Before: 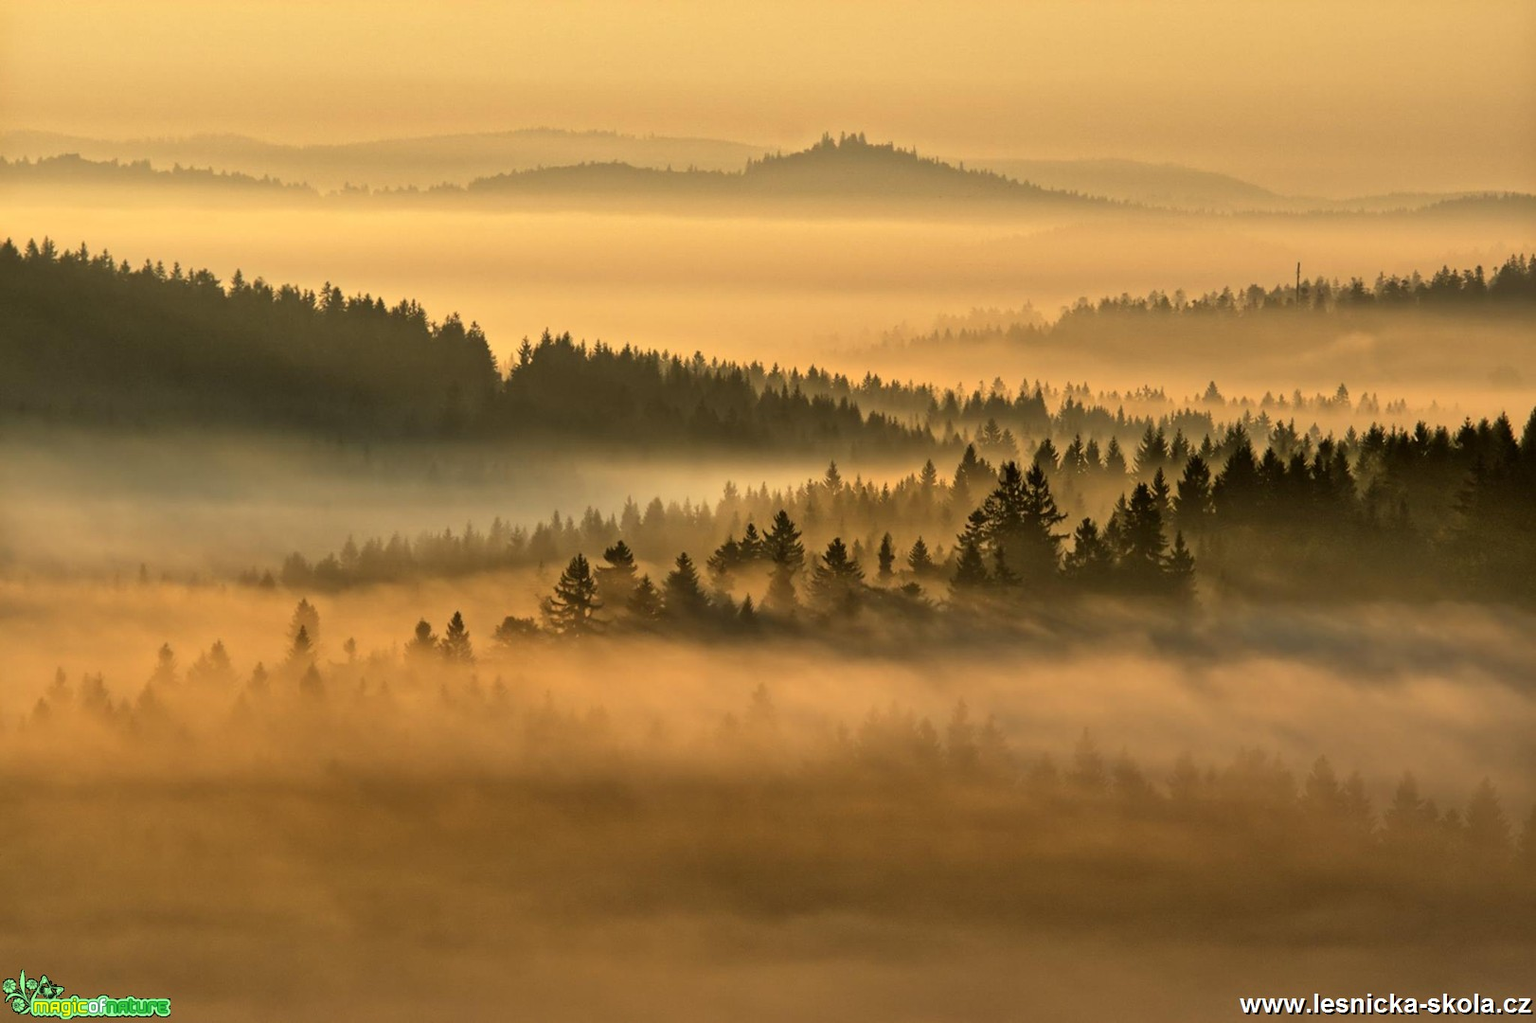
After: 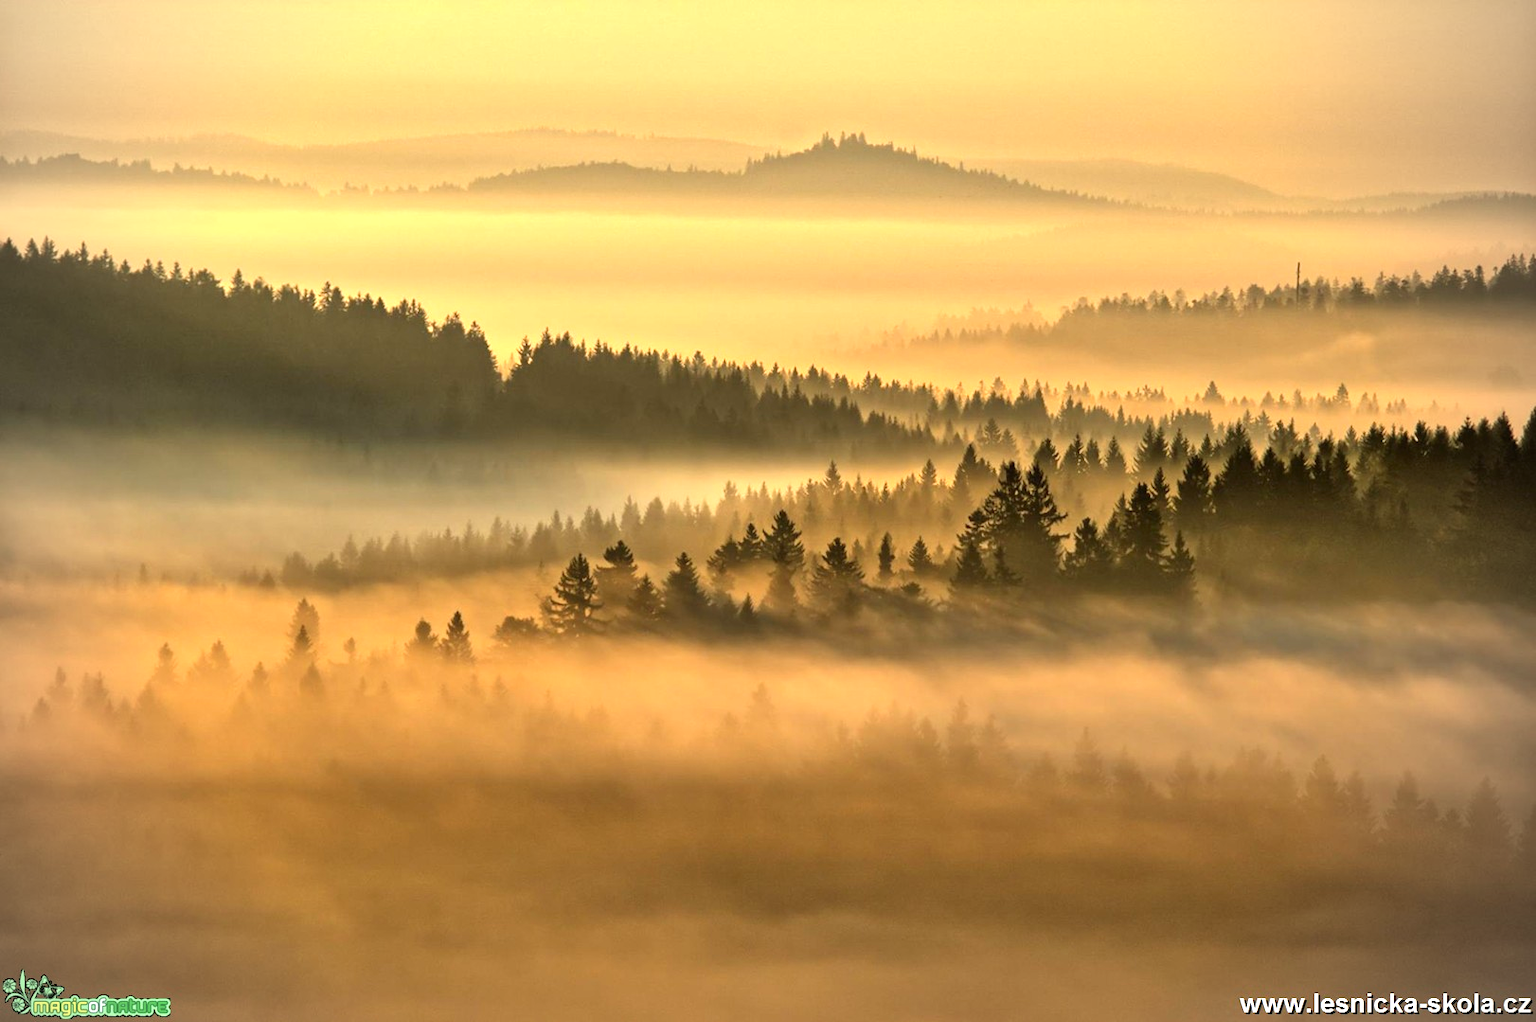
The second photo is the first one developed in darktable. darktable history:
exposure: black level correction 0, exposure 0.703 EV, compensate exposure bias true, compensate highlight preservation false
vignetting: on, module defaults
